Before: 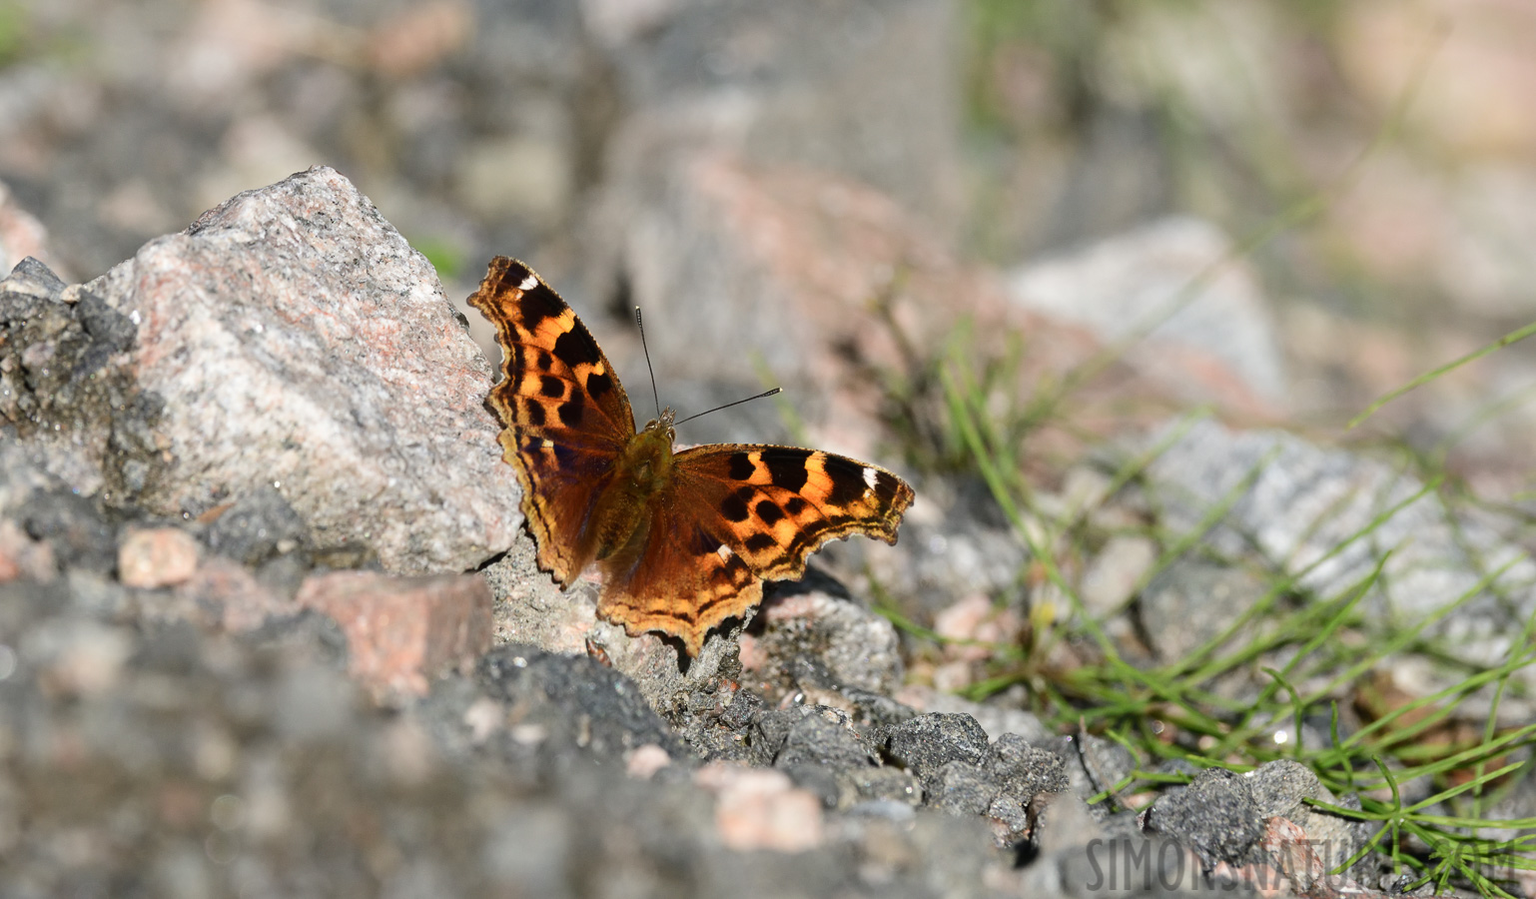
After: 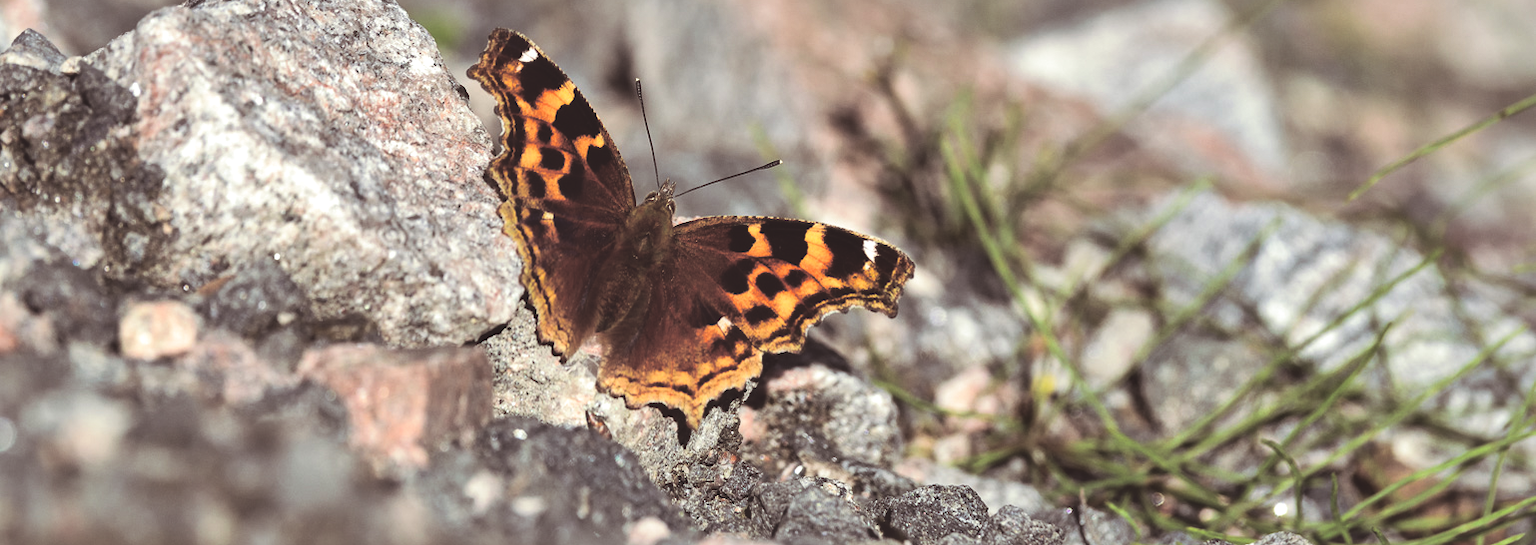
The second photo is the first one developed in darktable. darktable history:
local contrast: mode bilateral grid, contrast 25, coarseness 60, detail 151%, midtone range 0.2
exposure: black level correction -0.028, compensate highlight preservation false
crop and rotate: top 25.357%, bottom 13.942%
split-toning: shadows › saturation 0.2
shadows and highlights: white point adjustment 1, soften with gaussian
color correction: saturation 1.1
